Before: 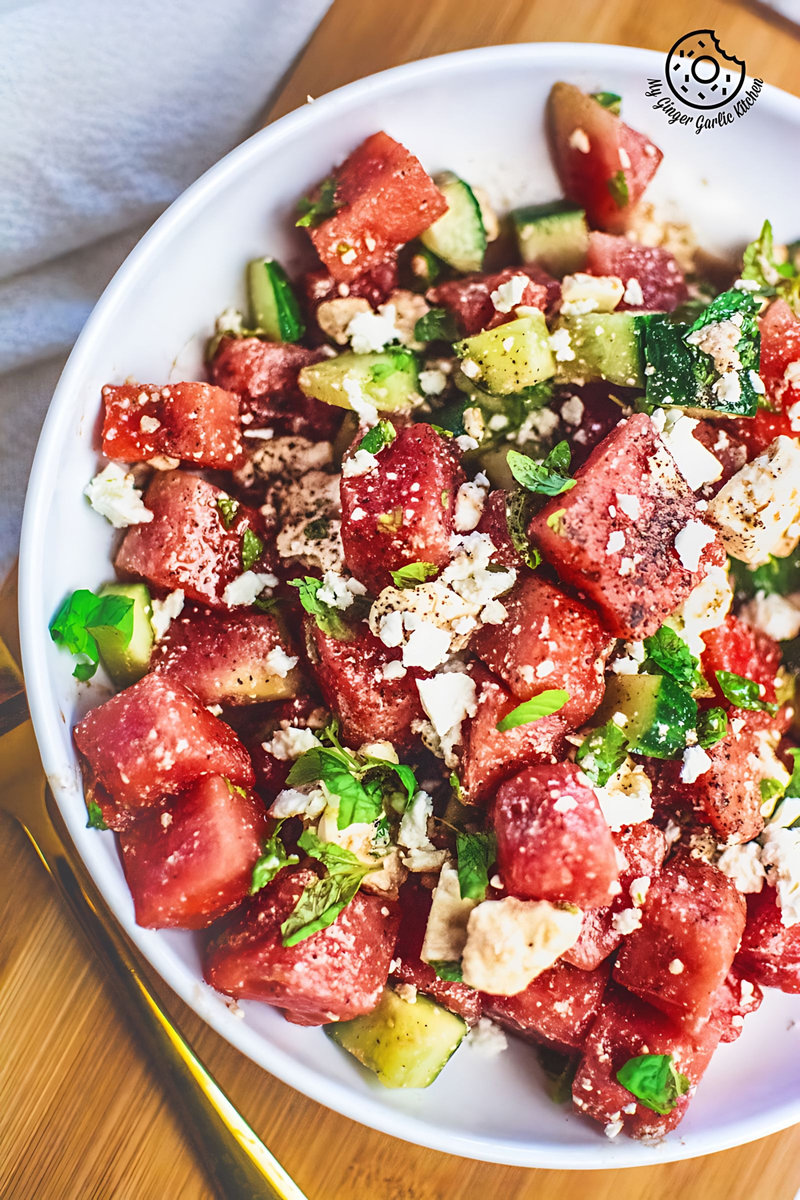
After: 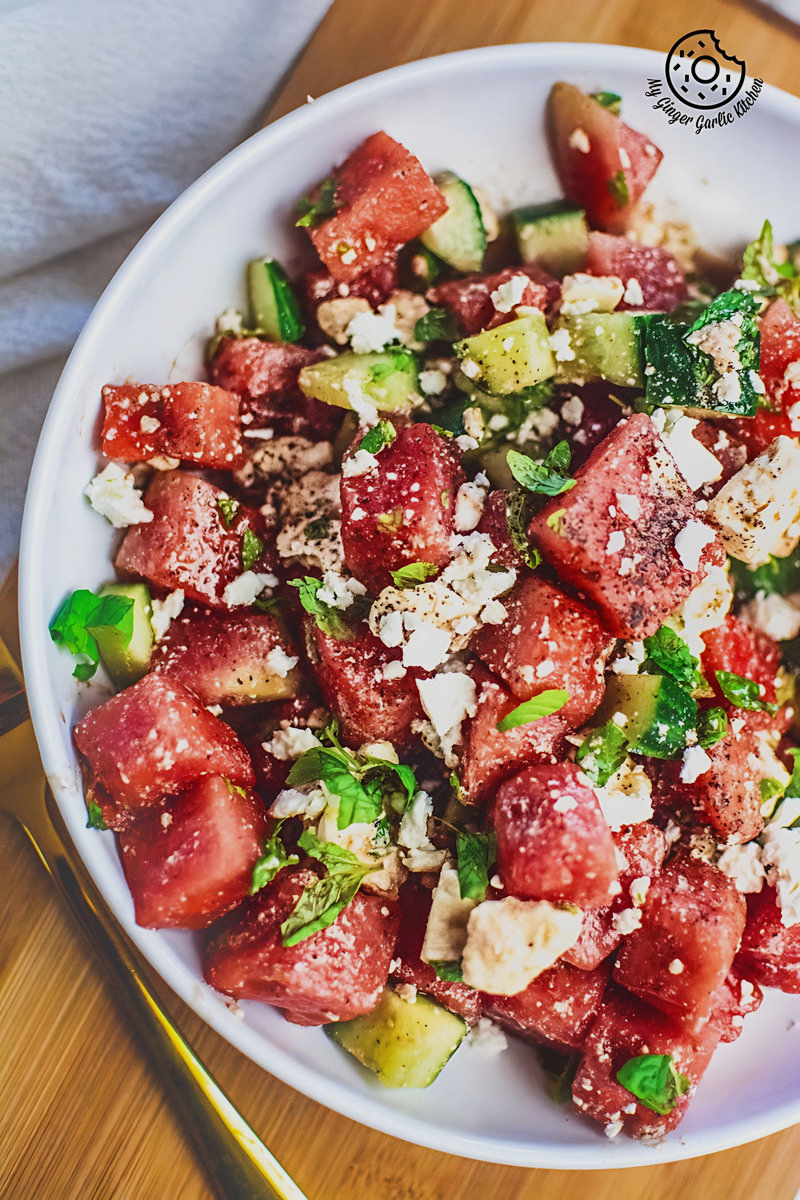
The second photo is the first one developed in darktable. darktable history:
exposure: exposure -0.335 EV, compensate highlight preservation false
